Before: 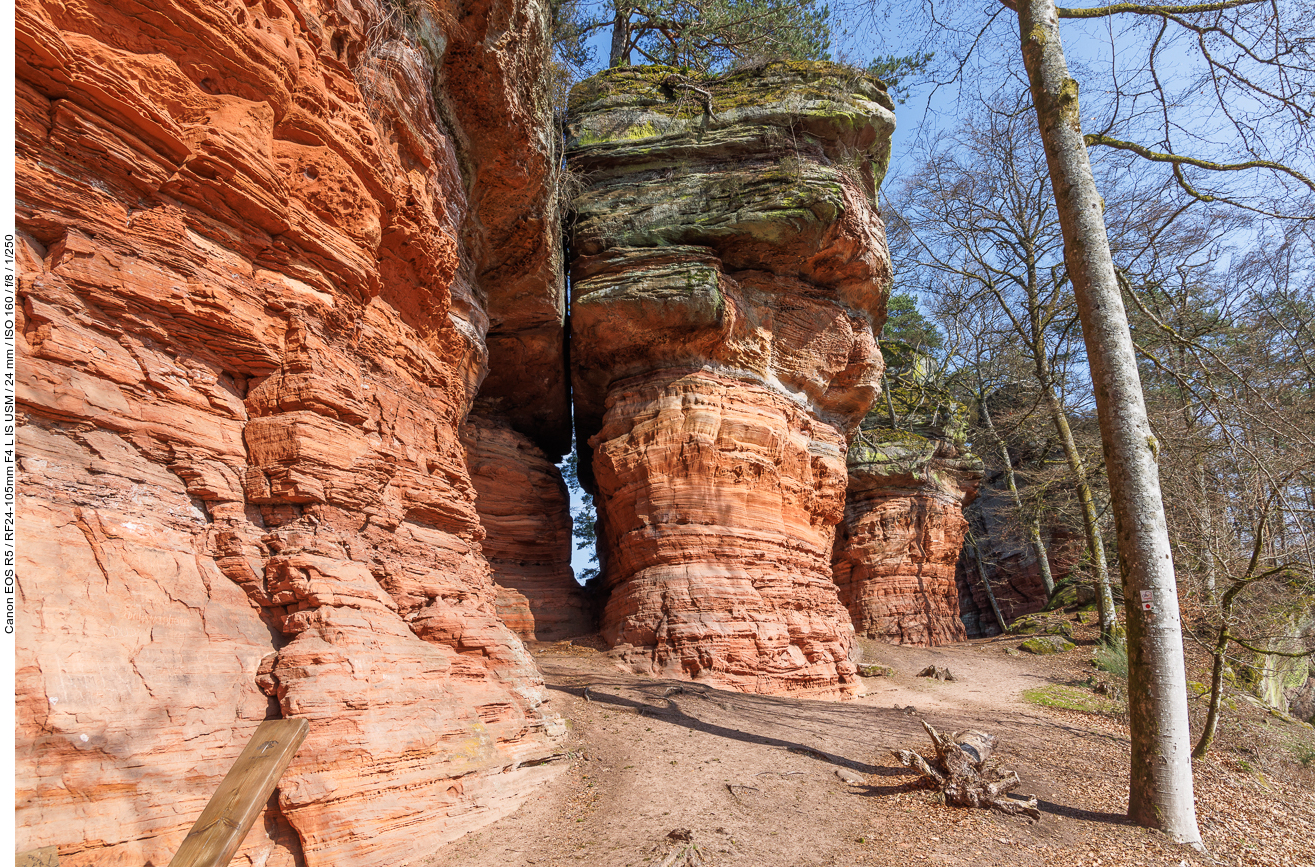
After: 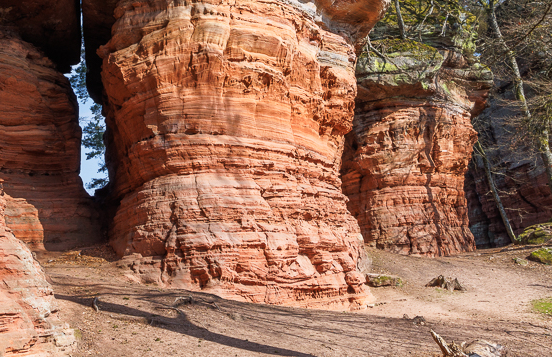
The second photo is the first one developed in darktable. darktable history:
crop: left 37.386%, top 45.091%, right 20.568%, bottom 13.646%
